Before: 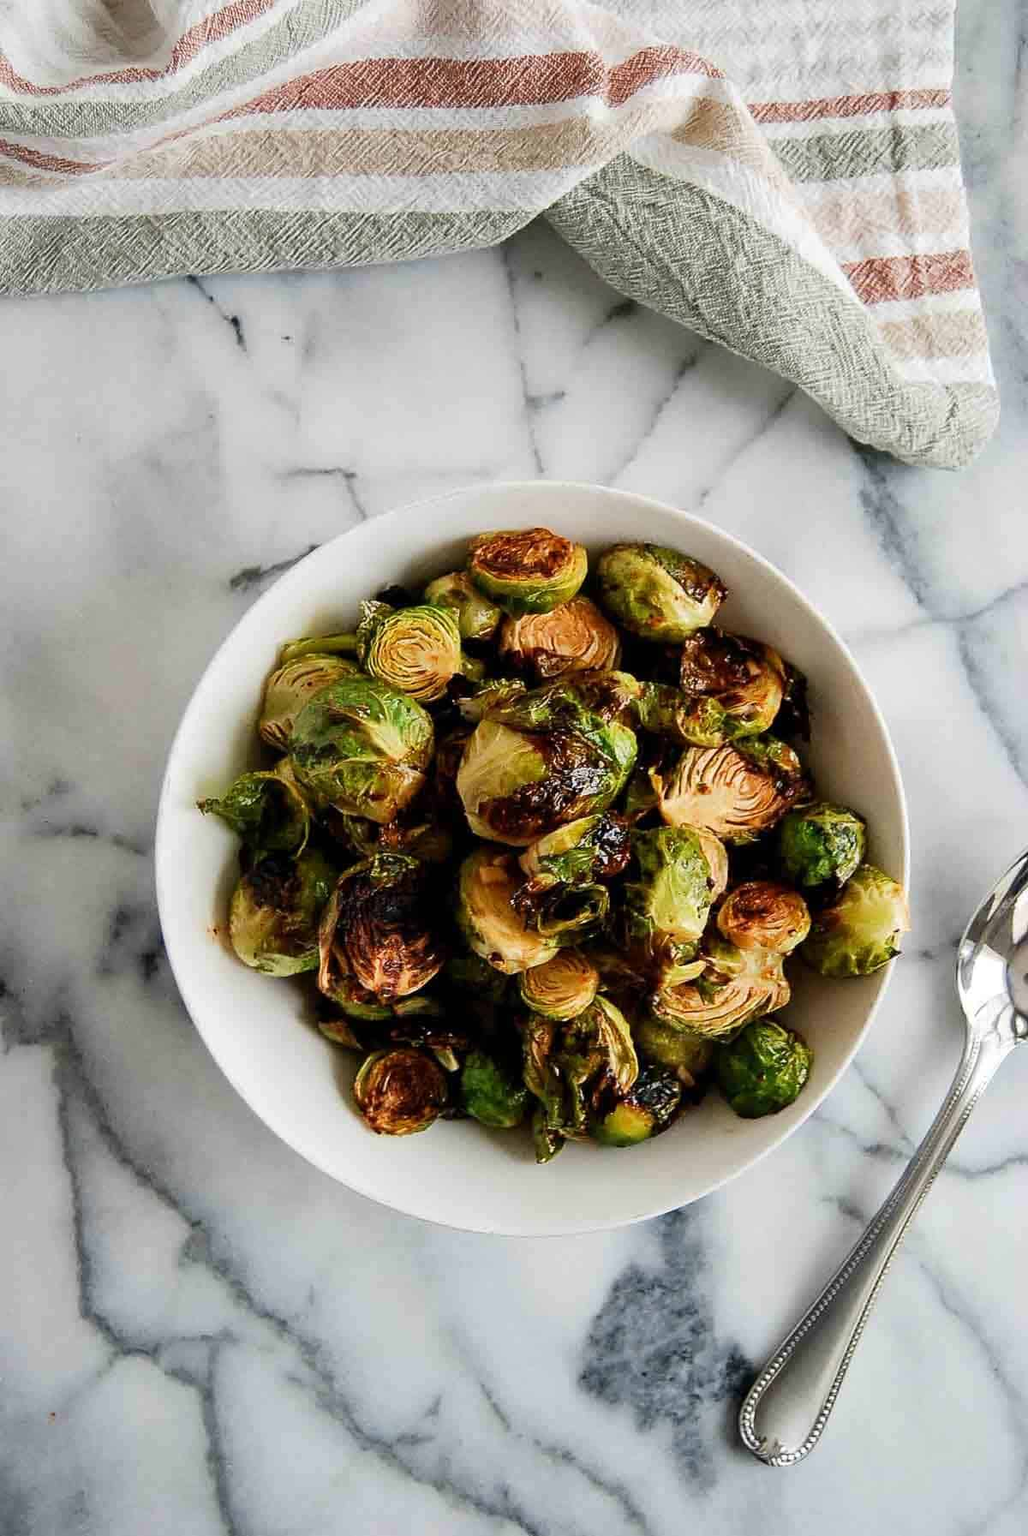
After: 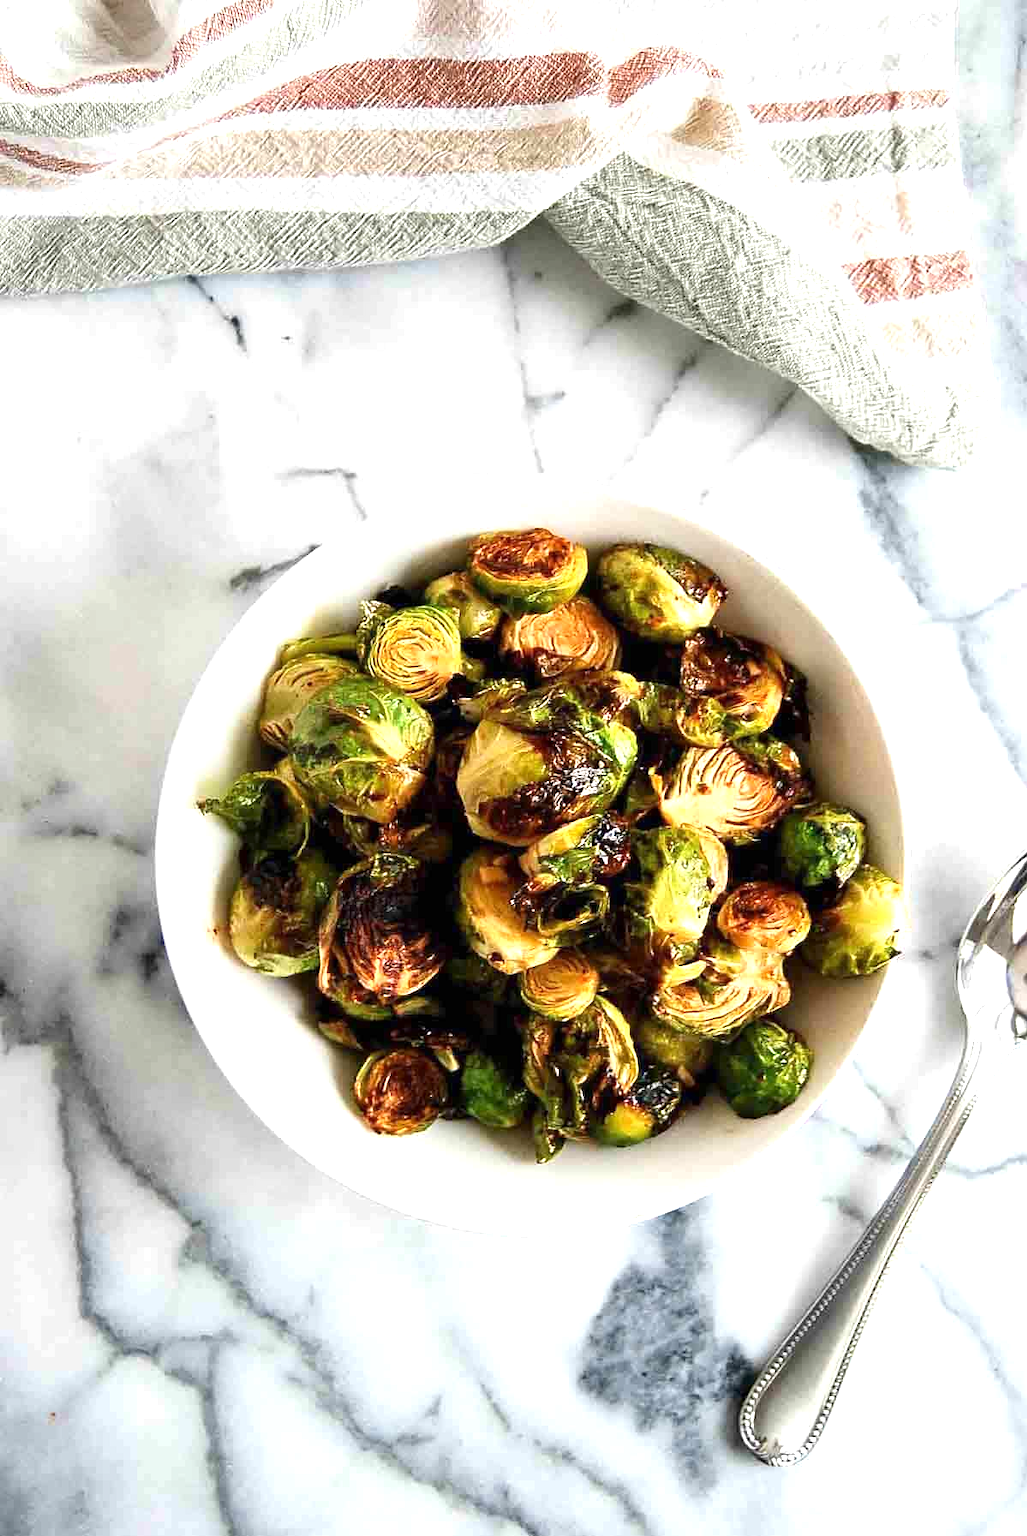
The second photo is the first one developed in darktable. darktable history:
exposure: black level correction 0, exposure 0.935 EV, compensate highlight preservation false
